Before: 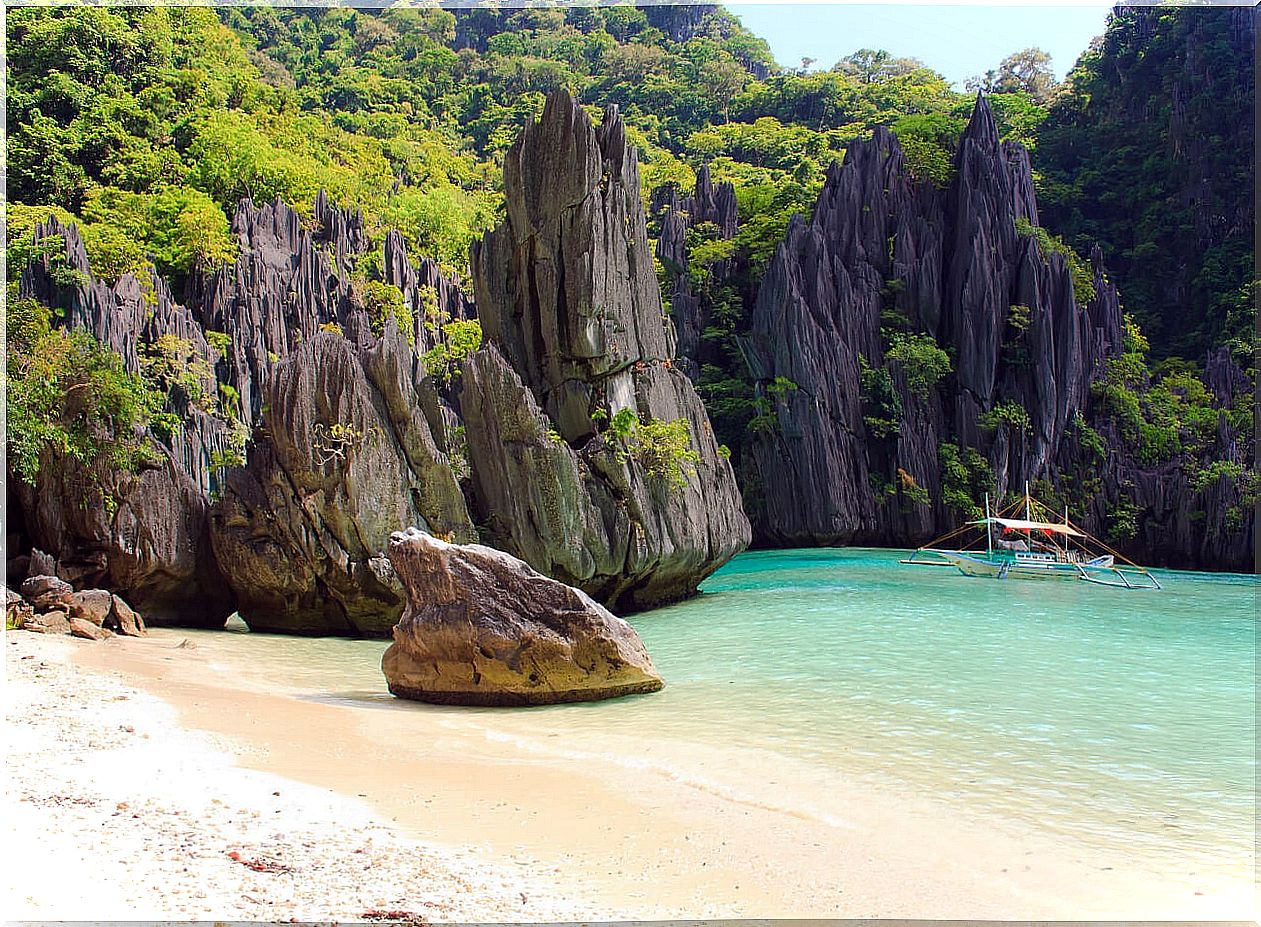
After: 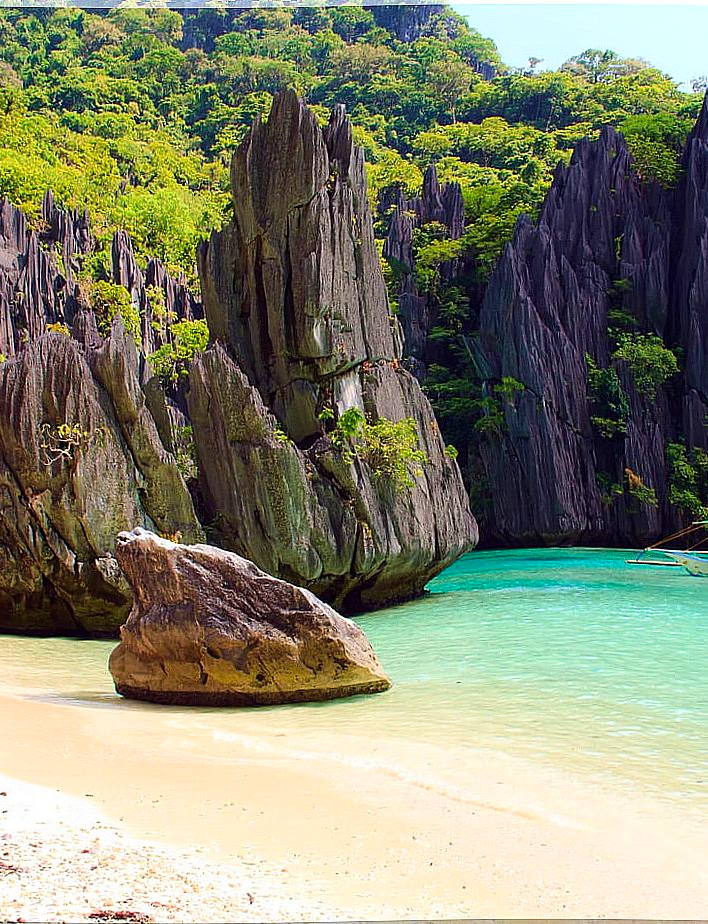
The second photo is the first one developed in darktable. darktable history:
crop: left 21.674%, right 22.086%
contrast brightness saturation: contrast 0.04, saturation 0.16
shadows and highlights: shadows -30, highlights 30
velvia: on, module defaults
